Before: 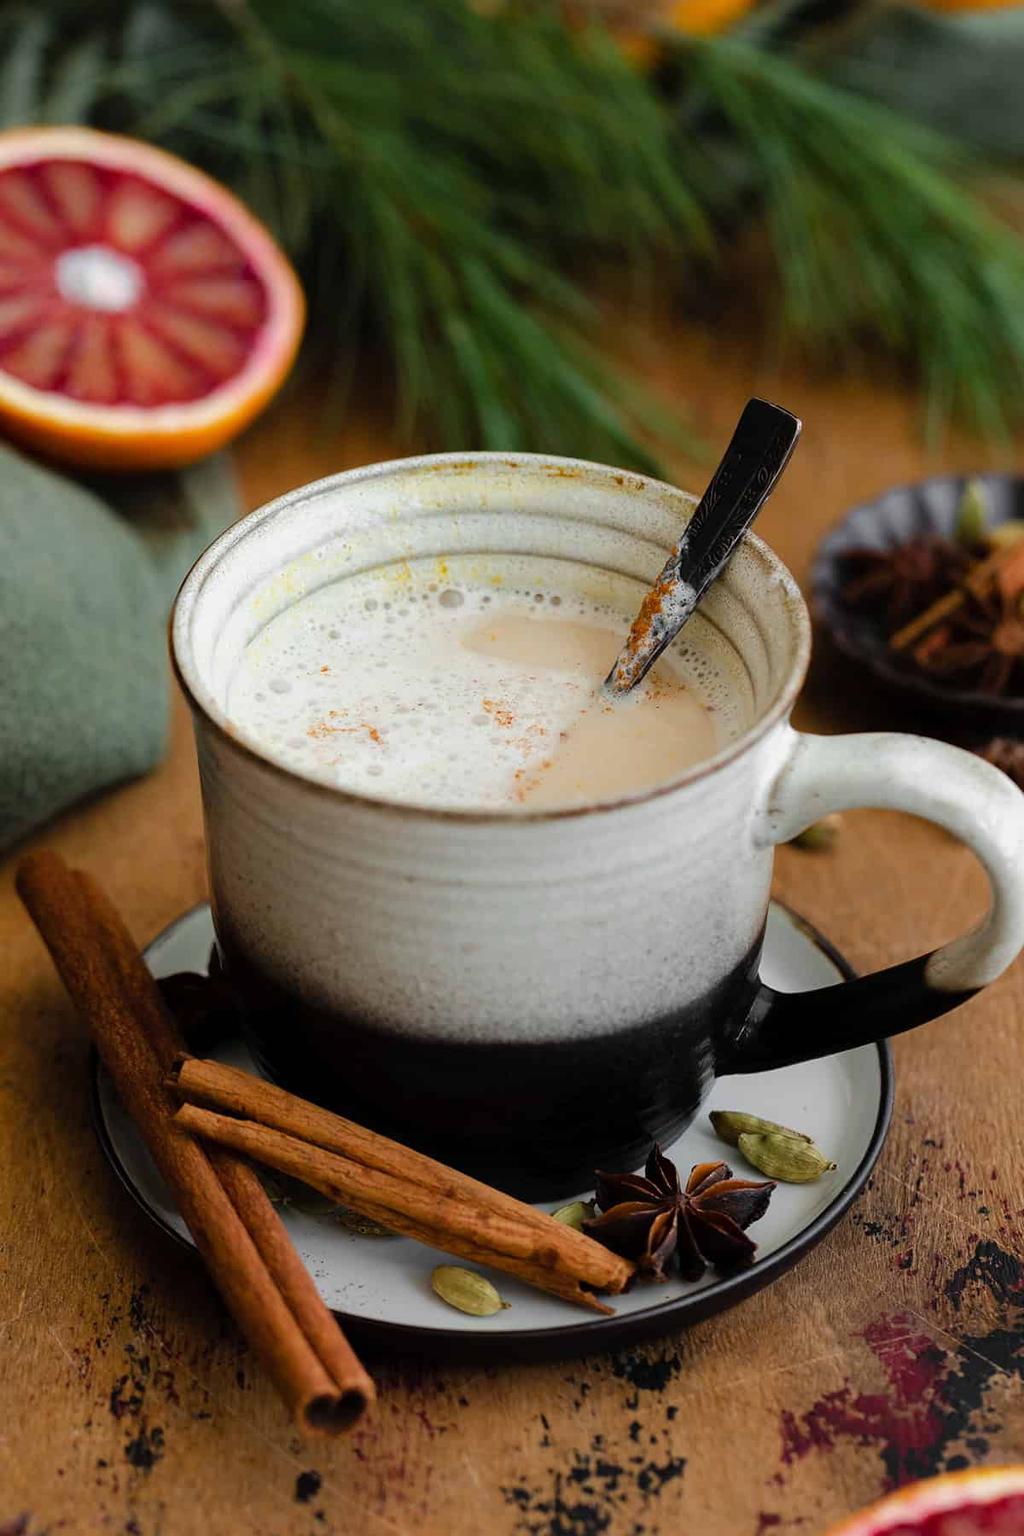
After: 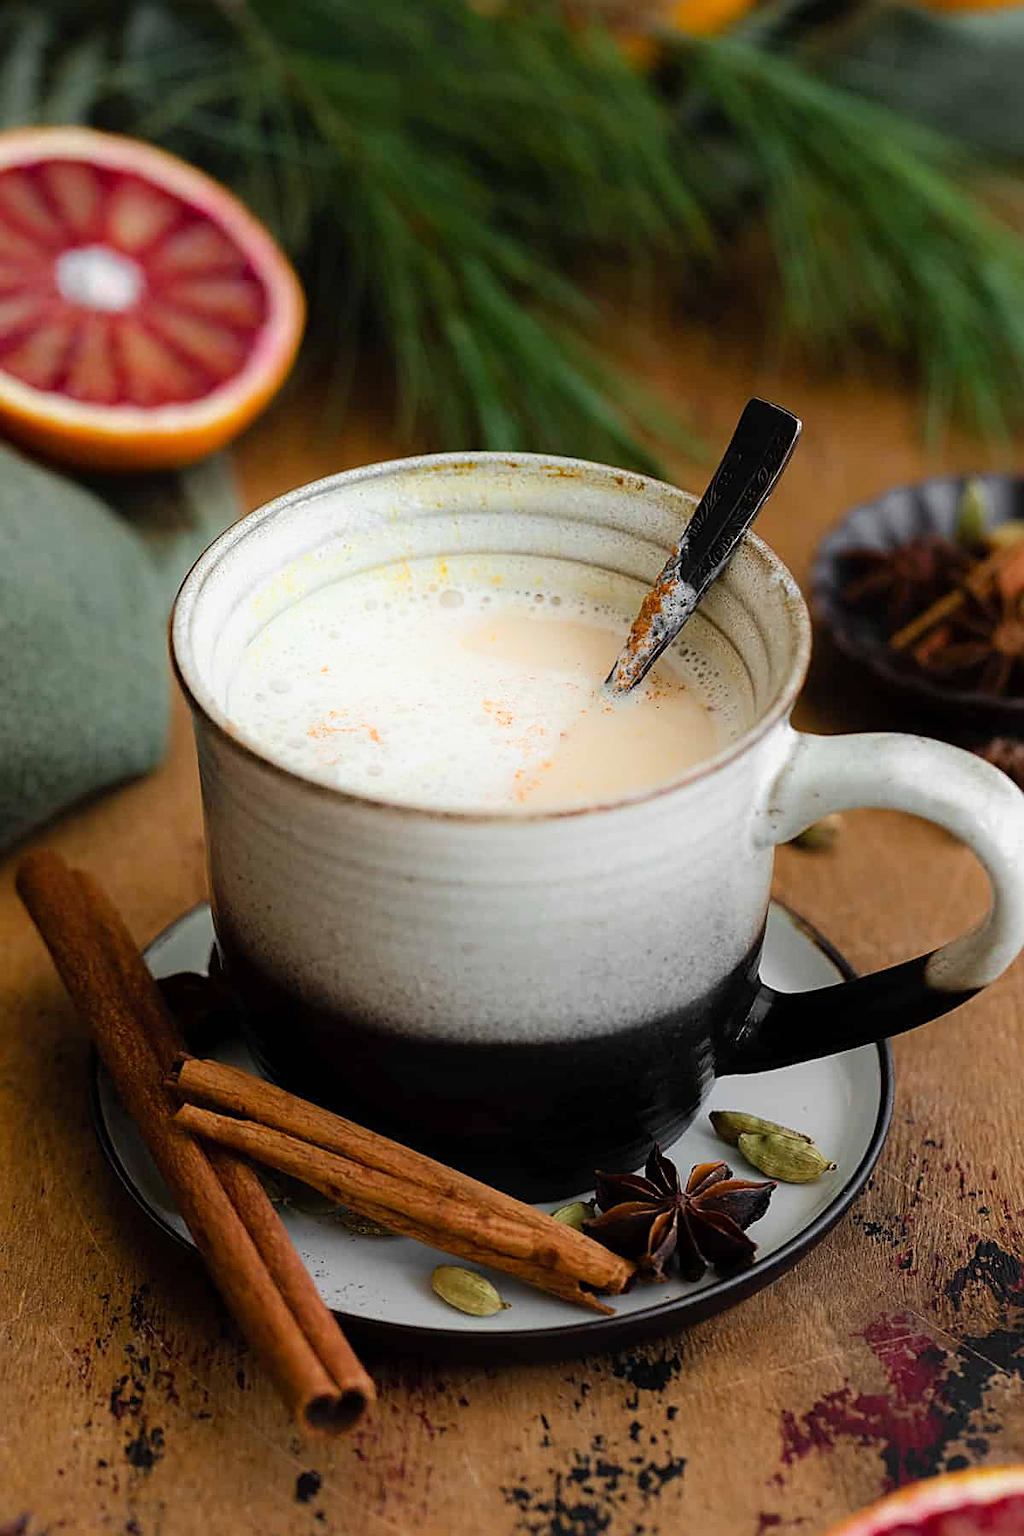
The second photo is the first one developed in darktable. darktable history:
sharpen: on, module defaults
shadows and highlights: shadows -21.2, highlights 99.22, soften with gaussian
